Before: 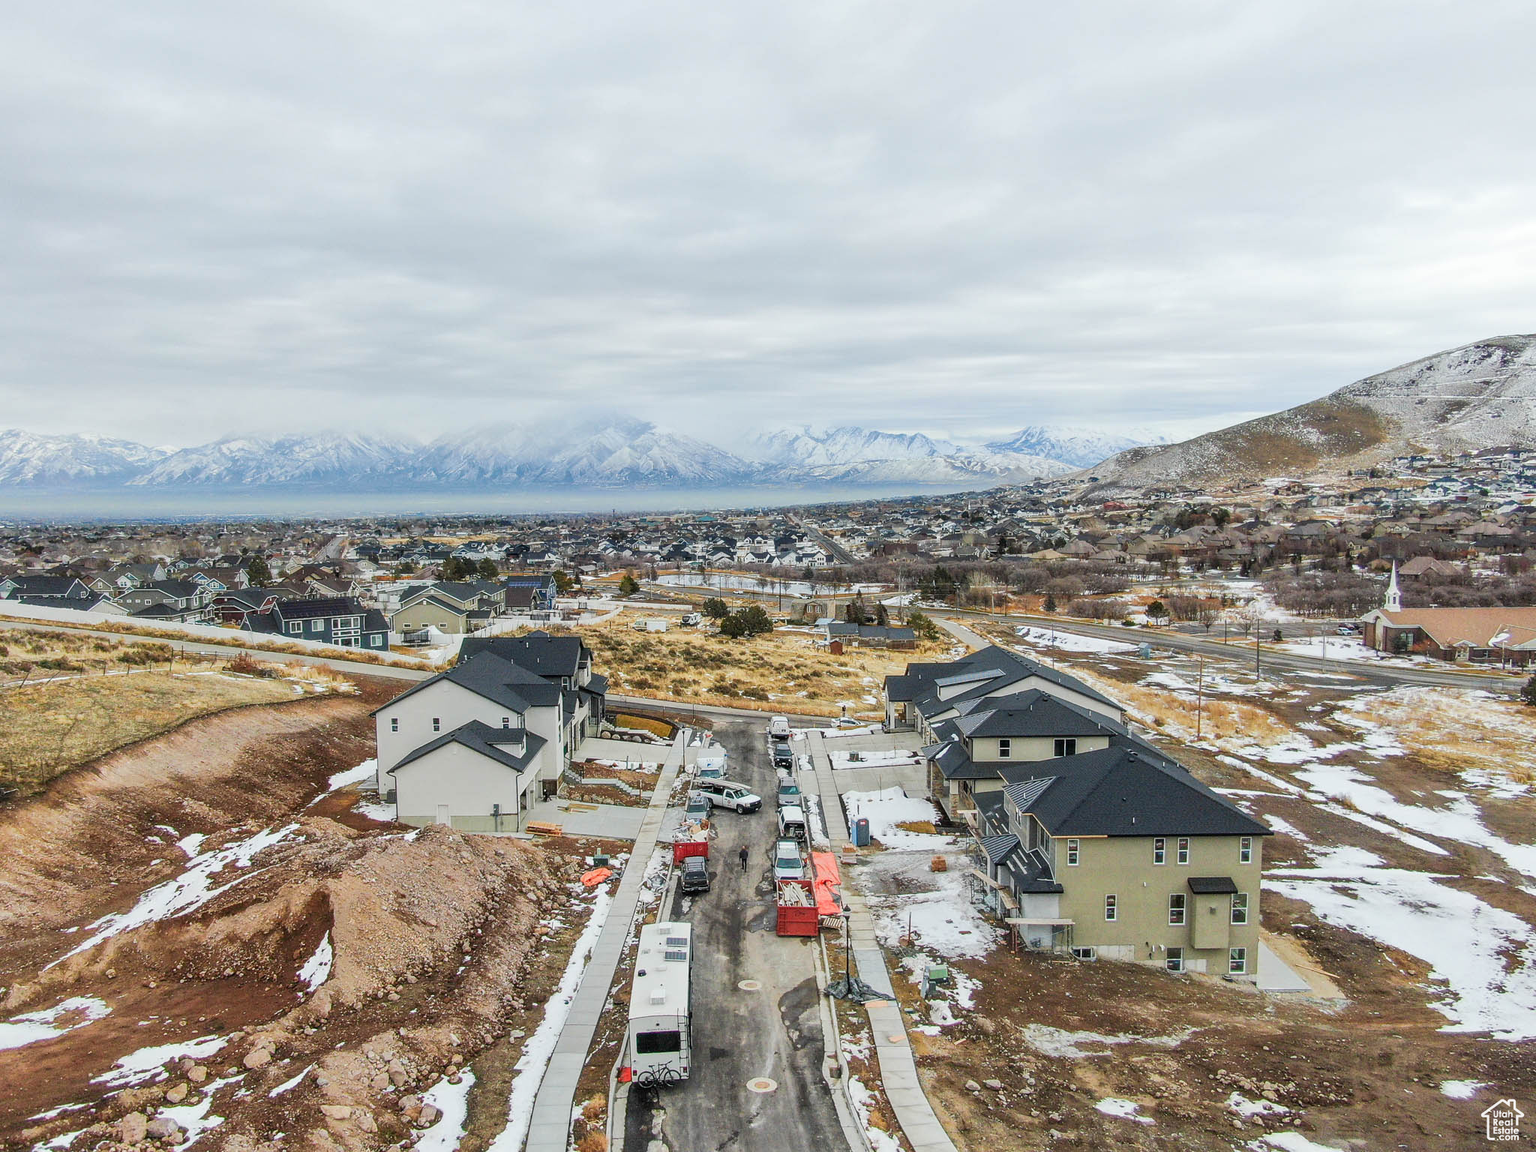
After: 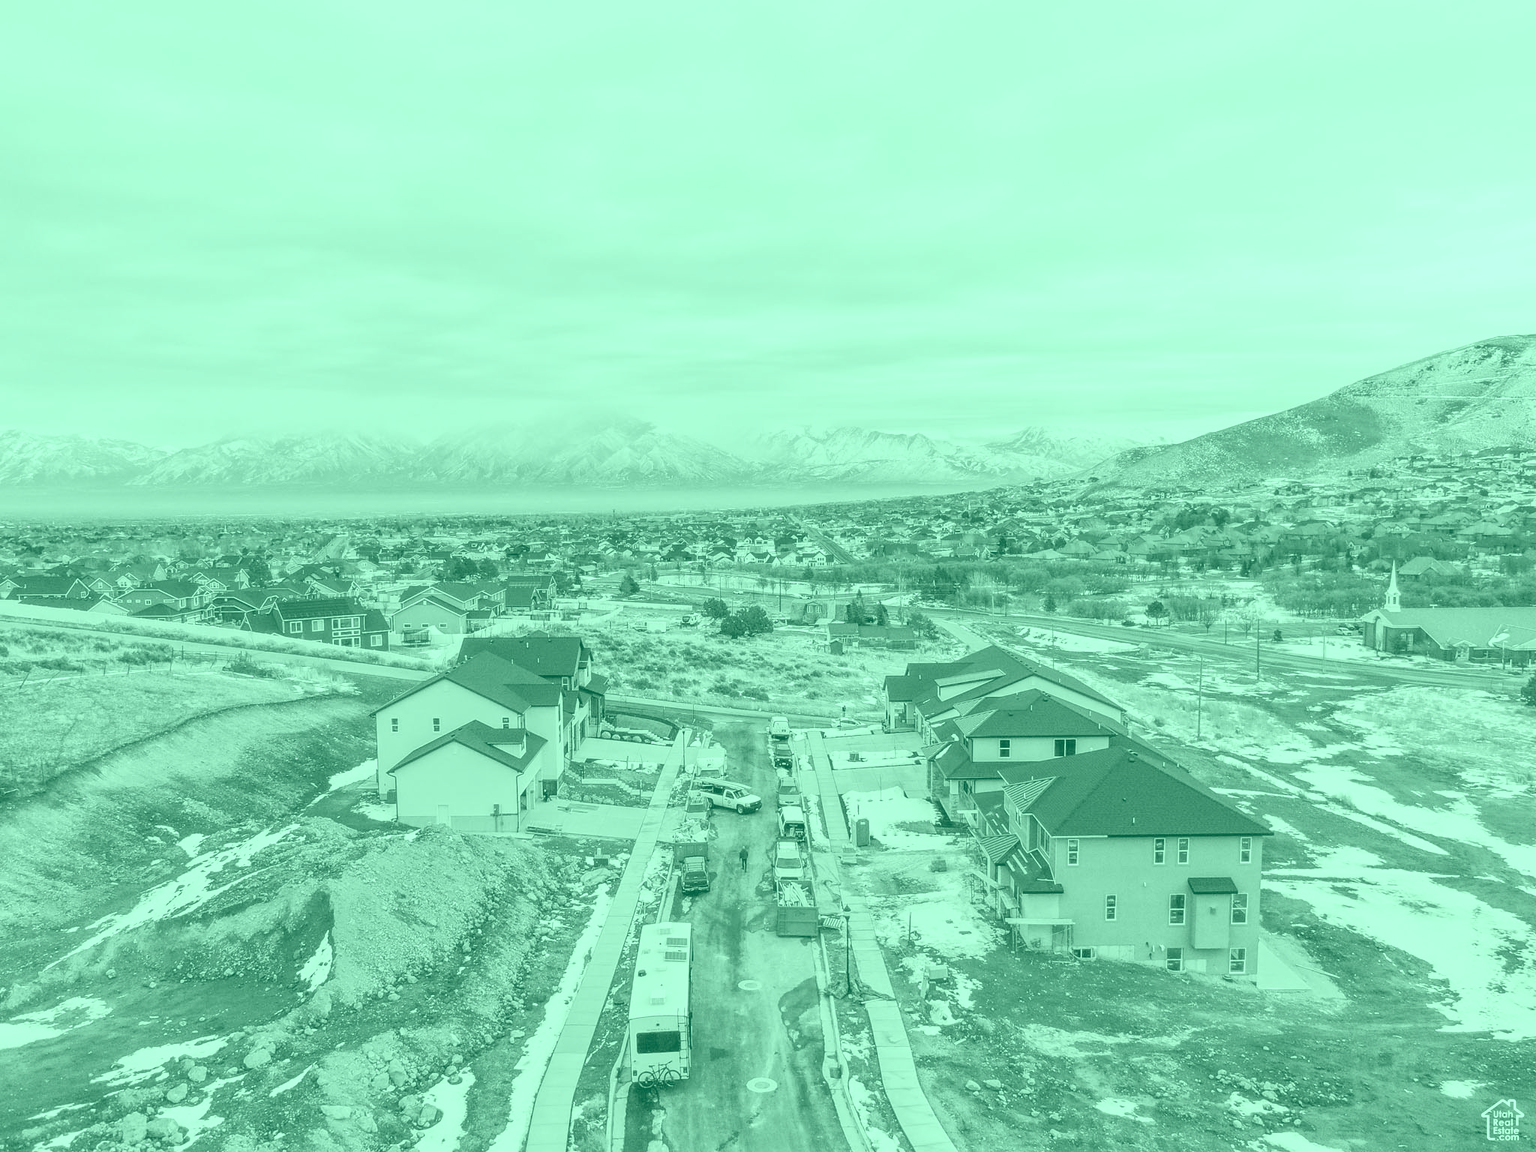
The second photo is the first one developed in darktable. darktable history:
color balance: input saturation 100.43%, contrast fulcrum 14.22%, output saturation 70.41%
rgb levels: mode RGB, independent channels, levels [[0, 0.474, 1], [0, 0.5, 1], [0, 0.5, 1]]
exposure: exposure 0.556 EV
tone equalizer: -7 EV 0.13 EV, smoothing diameter 25%, edges refinement/feathering 10, preserve details guided filter
base curve: curves: ch0 [(0, 0) (0.472, 0.508) (1, 1)]
color correction: highlights a* 15, highlights b* 31.55
colorize: hue 147.6°, saturation 65%, lightness 21.64%
